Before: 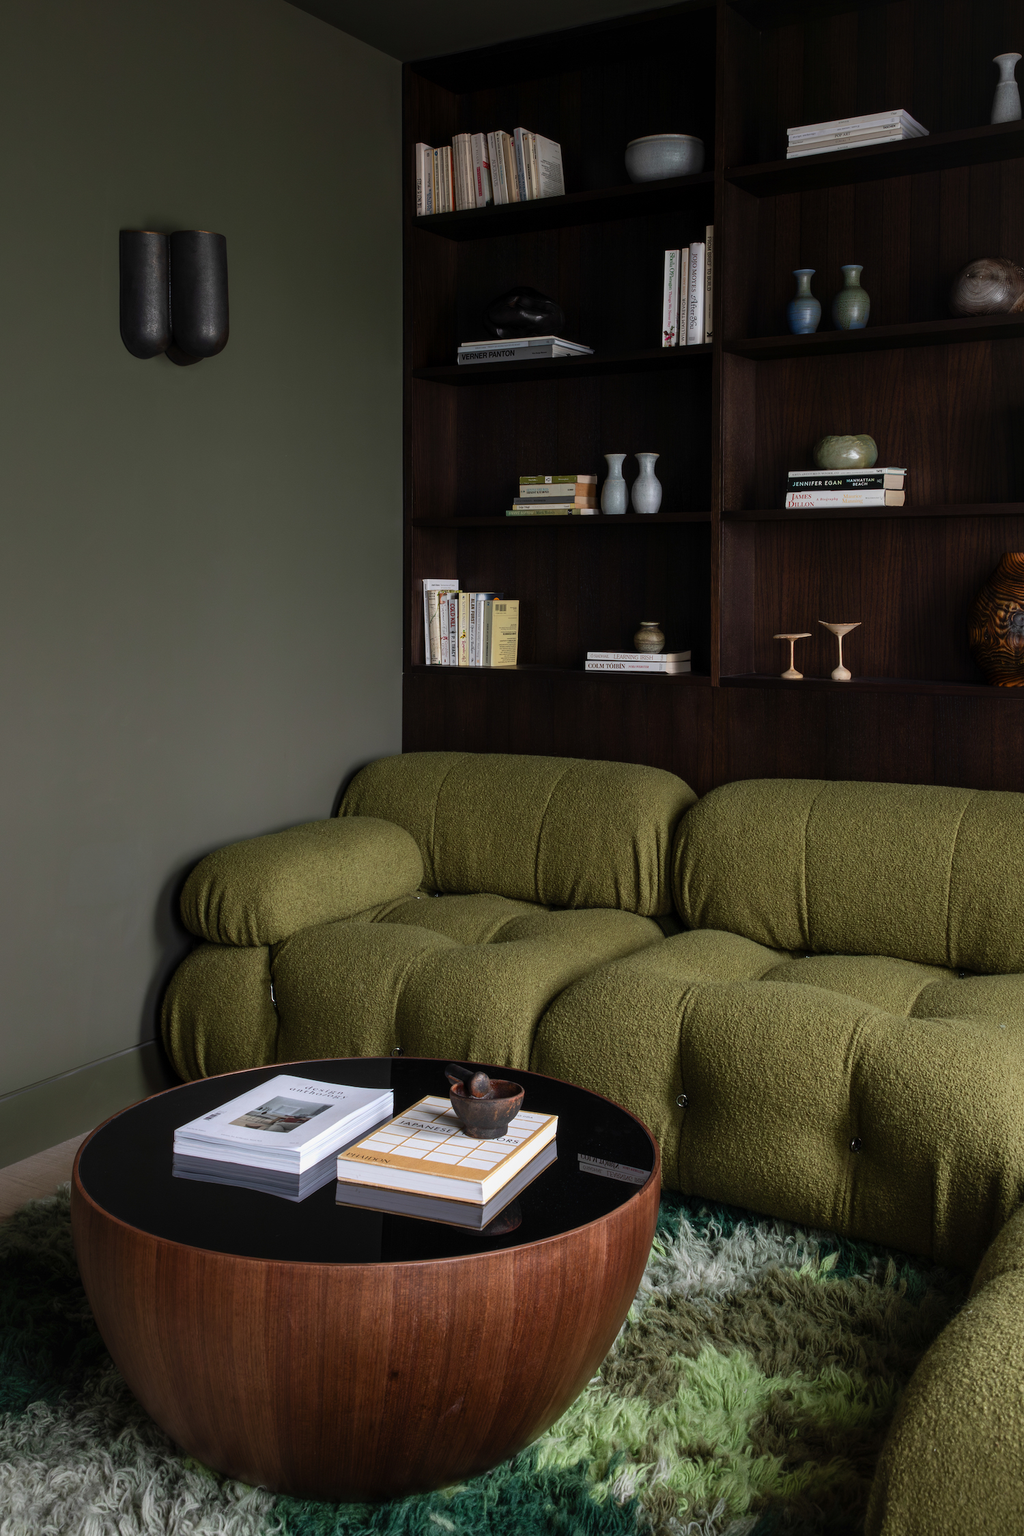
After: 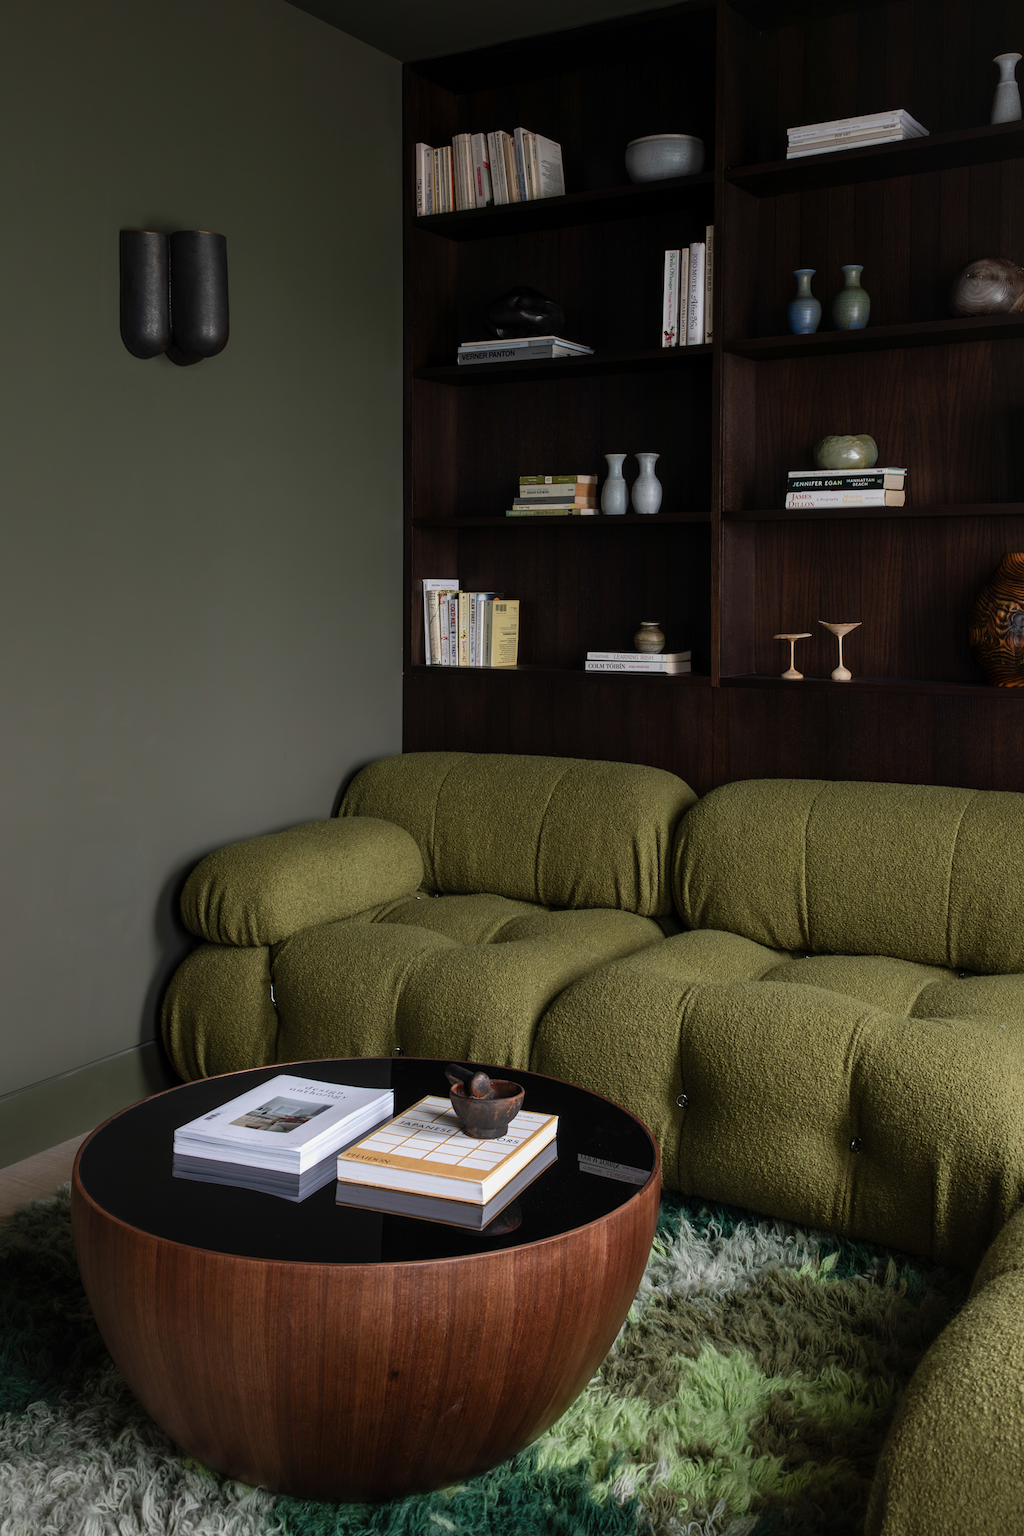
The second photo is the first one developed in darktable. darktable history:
exposure: exposure -0.04 EV, compensate exposure bias true, compensate highlight preservation false
tone equalizer: edges refinement/feathering 500, mask exposure compensation -1.57 EV, preserve details no
